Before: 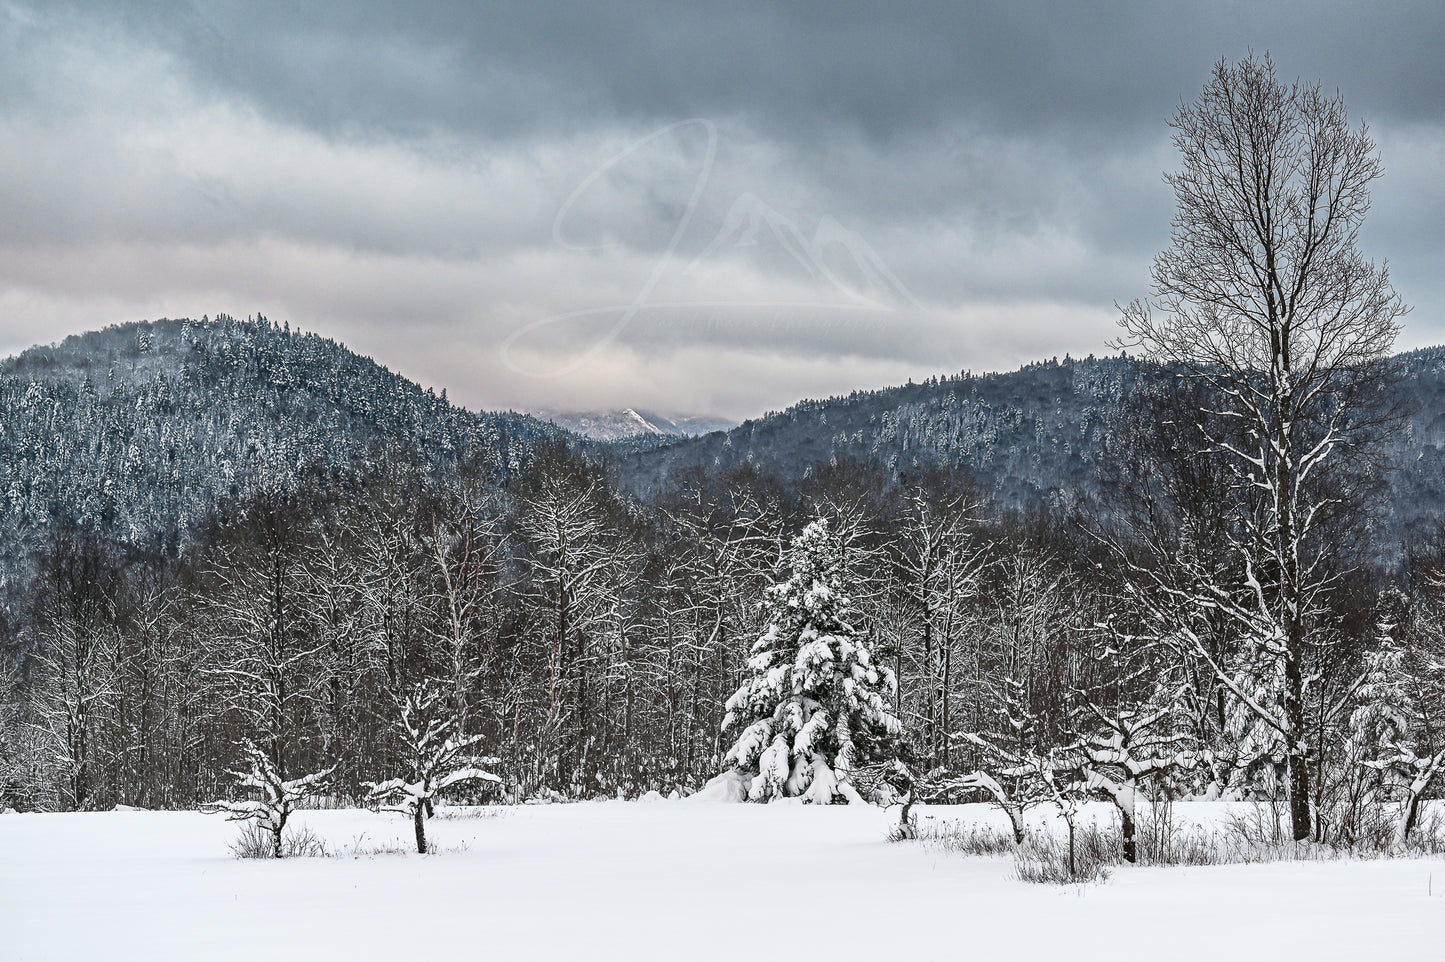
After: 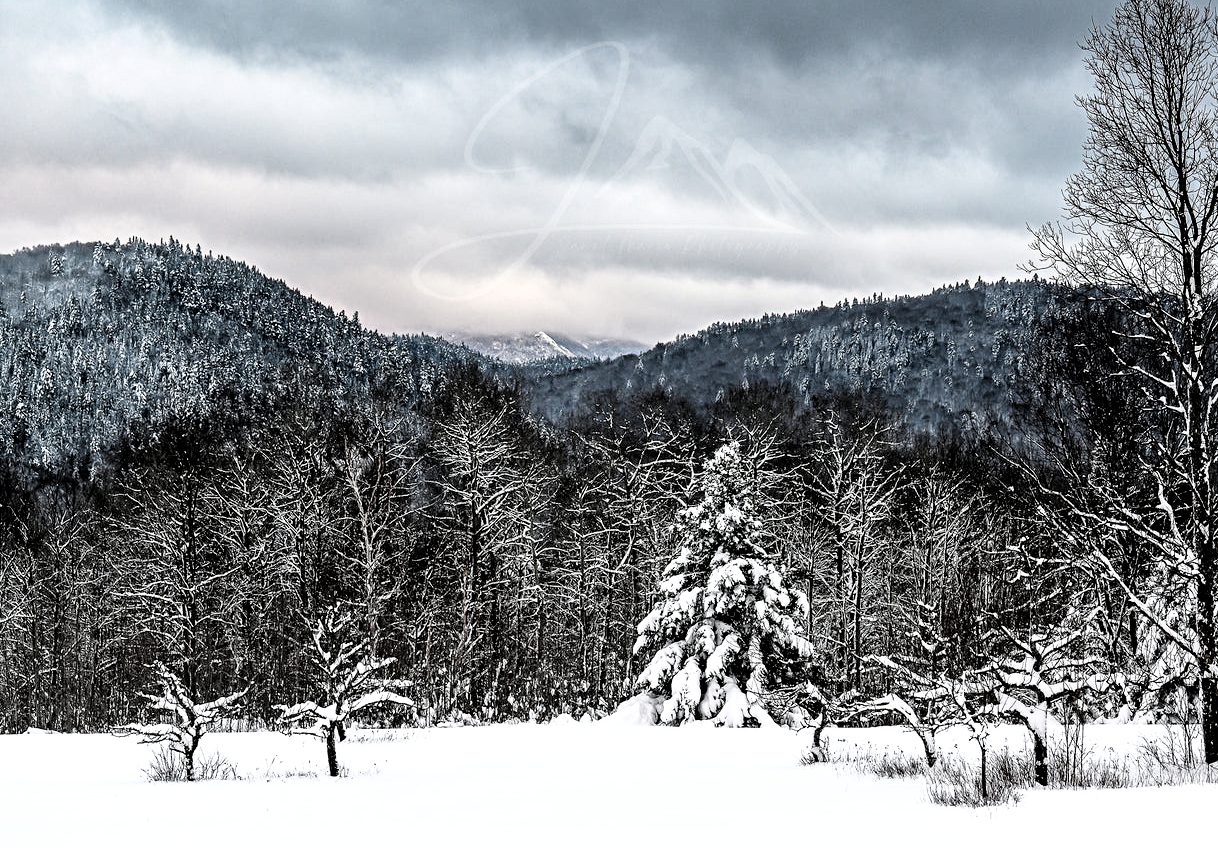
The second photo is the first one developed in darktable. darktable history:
crop: left 6.13%, top 8.072%, right 9.541%, bottom 3.733%
local contrast: highlights 103%, shadows 98%, detail 120%, midtone range 0.2
filmic rgb: black relative exposure -3.53 EV, white relative exposure 2.29 EV, hardness 3.41
